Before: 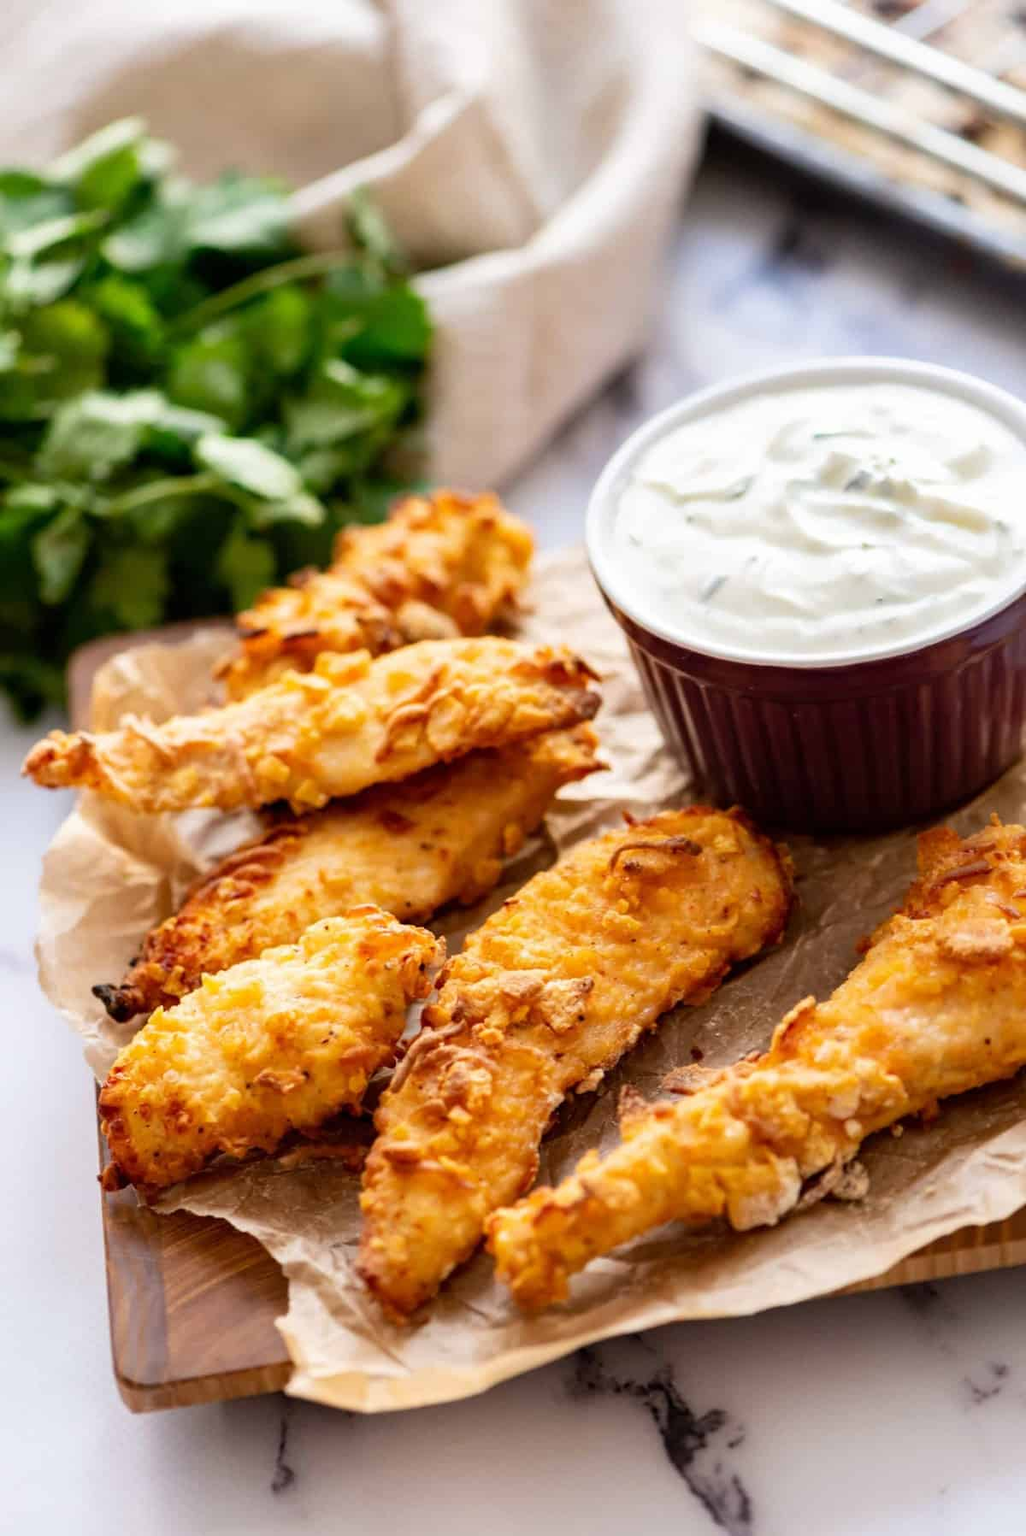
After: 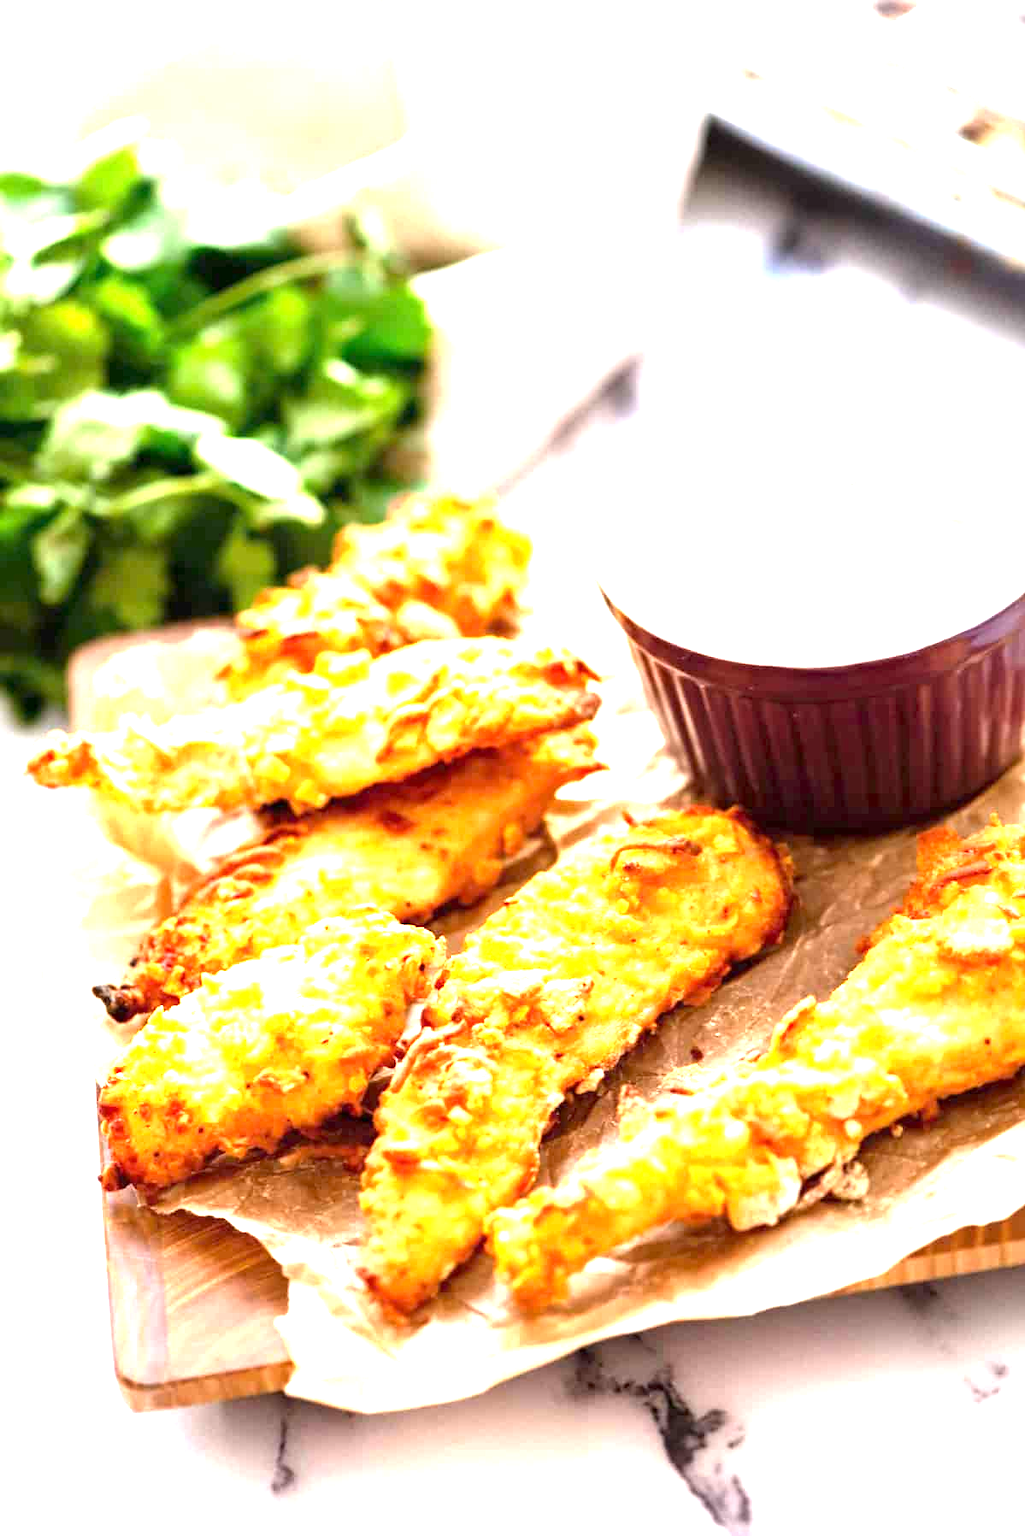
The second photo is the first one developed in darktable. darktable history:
exposure: exposure 2.052 EV, compensate highlight preservation false
